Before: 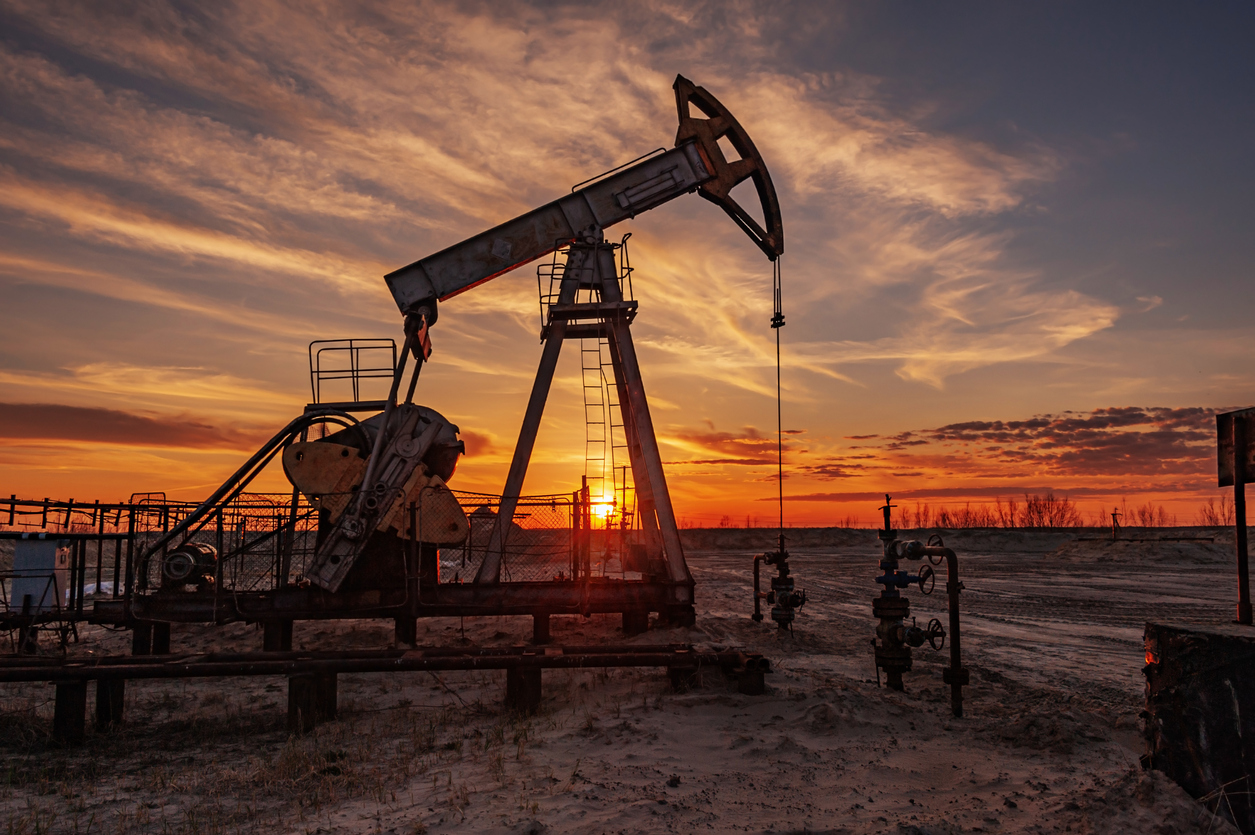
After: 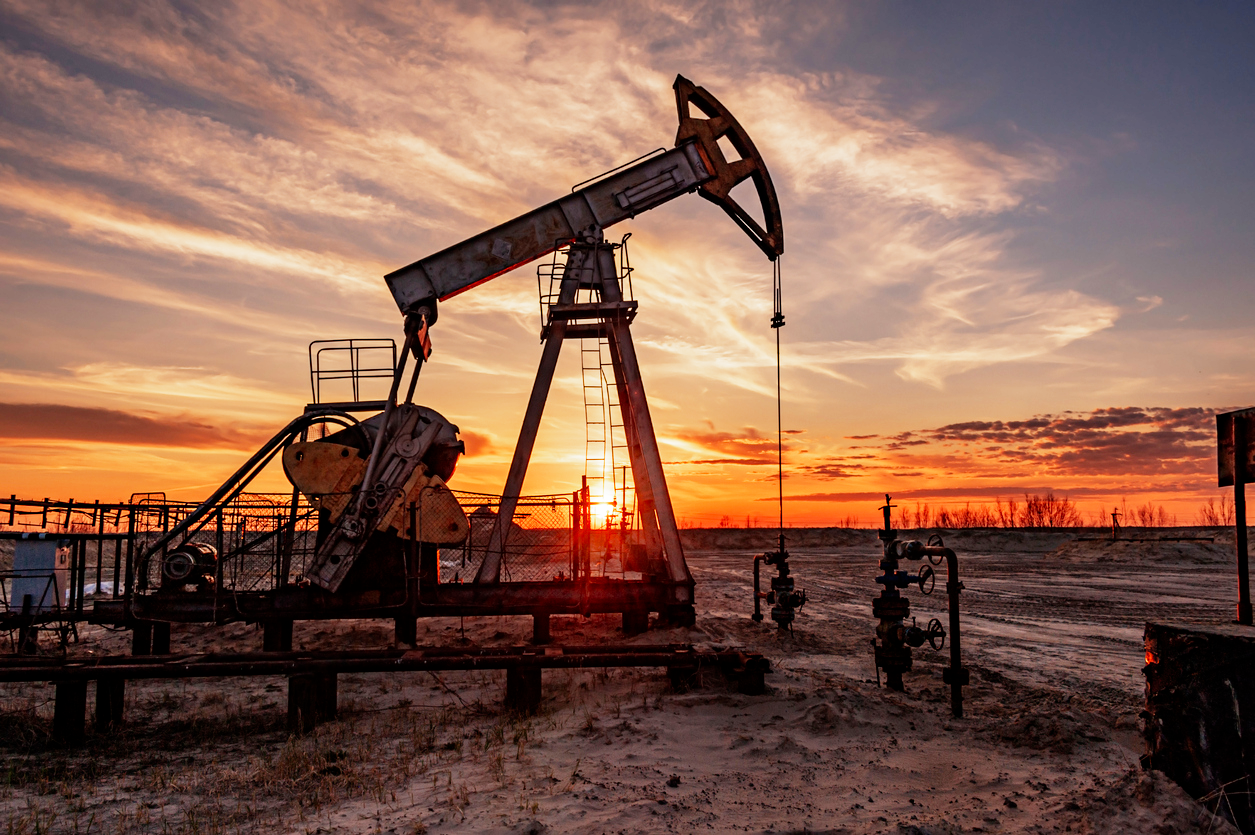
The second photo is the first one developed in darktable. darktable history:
filmic rgb: middle gray luminance 9.23%, black relative exposure -10.55 EV, white relative exposure 3.45 EV, threshold 6 EV, target black luminance 0%, hardness 5.98, latitude 59.69%, contrast 1.087, highlights saturation mix 5%, shadows ↔ highlights balance 29.23%, add noise in highlights 0, preserve chrominance no, color science v3 (2019), use custom middle-gray values true, iterations of high-quality reconstruction 0, contrast in highlights soft, enable highlight reconstruction true
